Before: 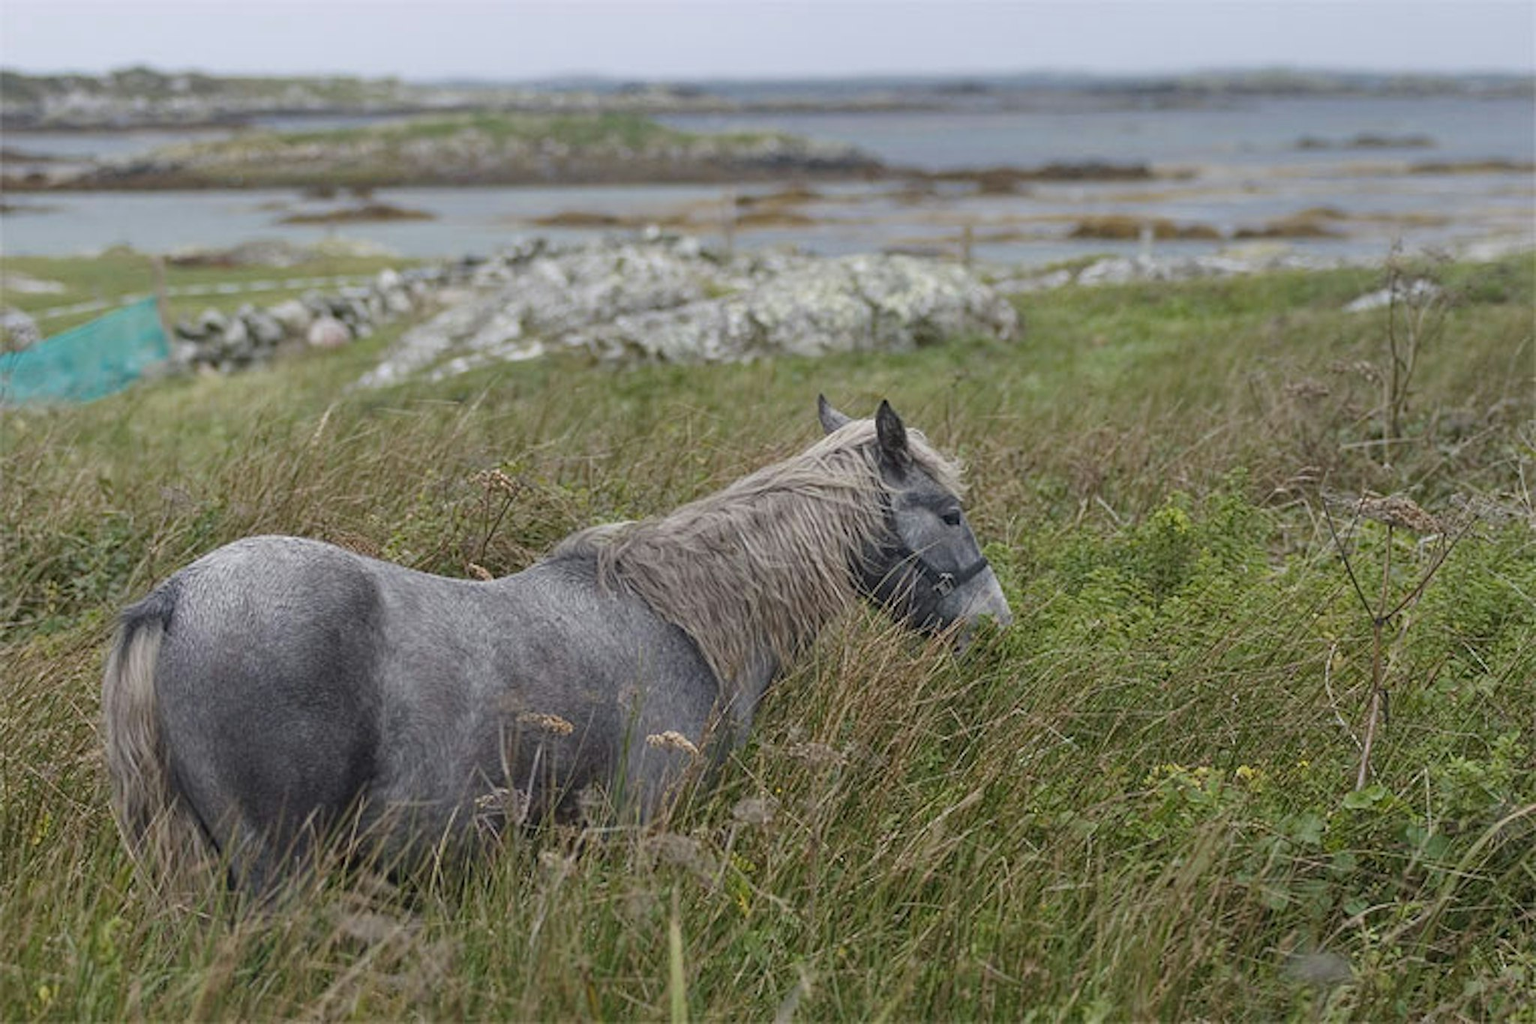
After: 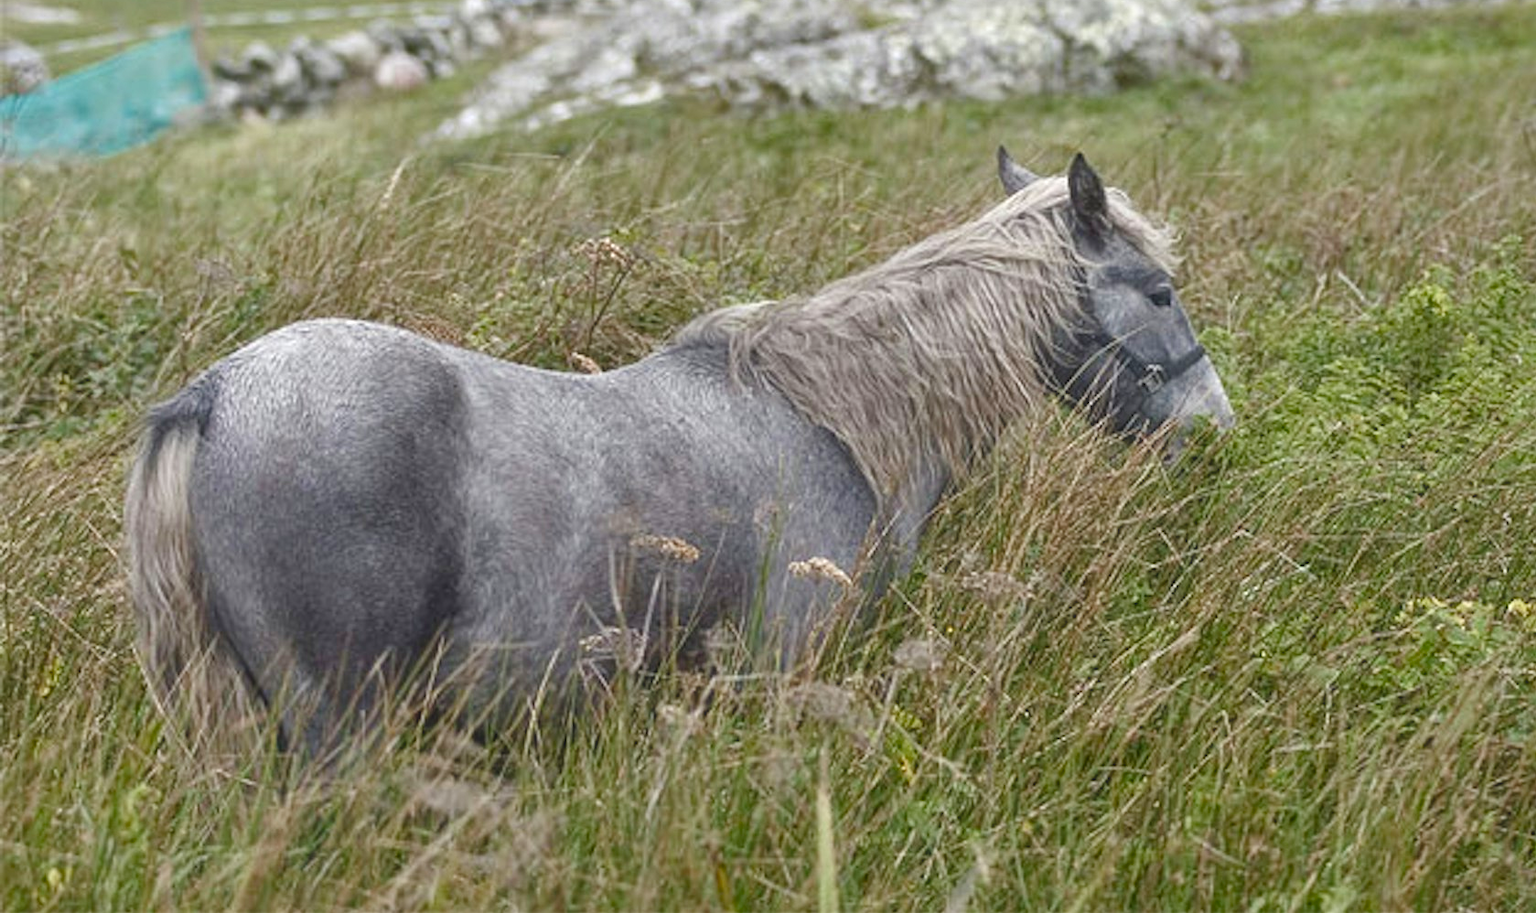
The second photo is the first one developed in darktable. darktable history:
color balance rgb: perceptual saturation grading › global saturation 20%, perceptual saturation grading › highlights -50.311%, perceptual saturation grading › shadows 30.83%, perceptual brilliance grading › highlights 2.679%, global vibrance 20%
shadows and highlights: low approximation 0.01, soften with gaussian
exposure: black level correction 0, exposure 0.5 EV, compensate highlight preservation false
crop: top 26.821%, right 17.971%
haze removal: strength -0.101, compatibility mode true, adaptive false
